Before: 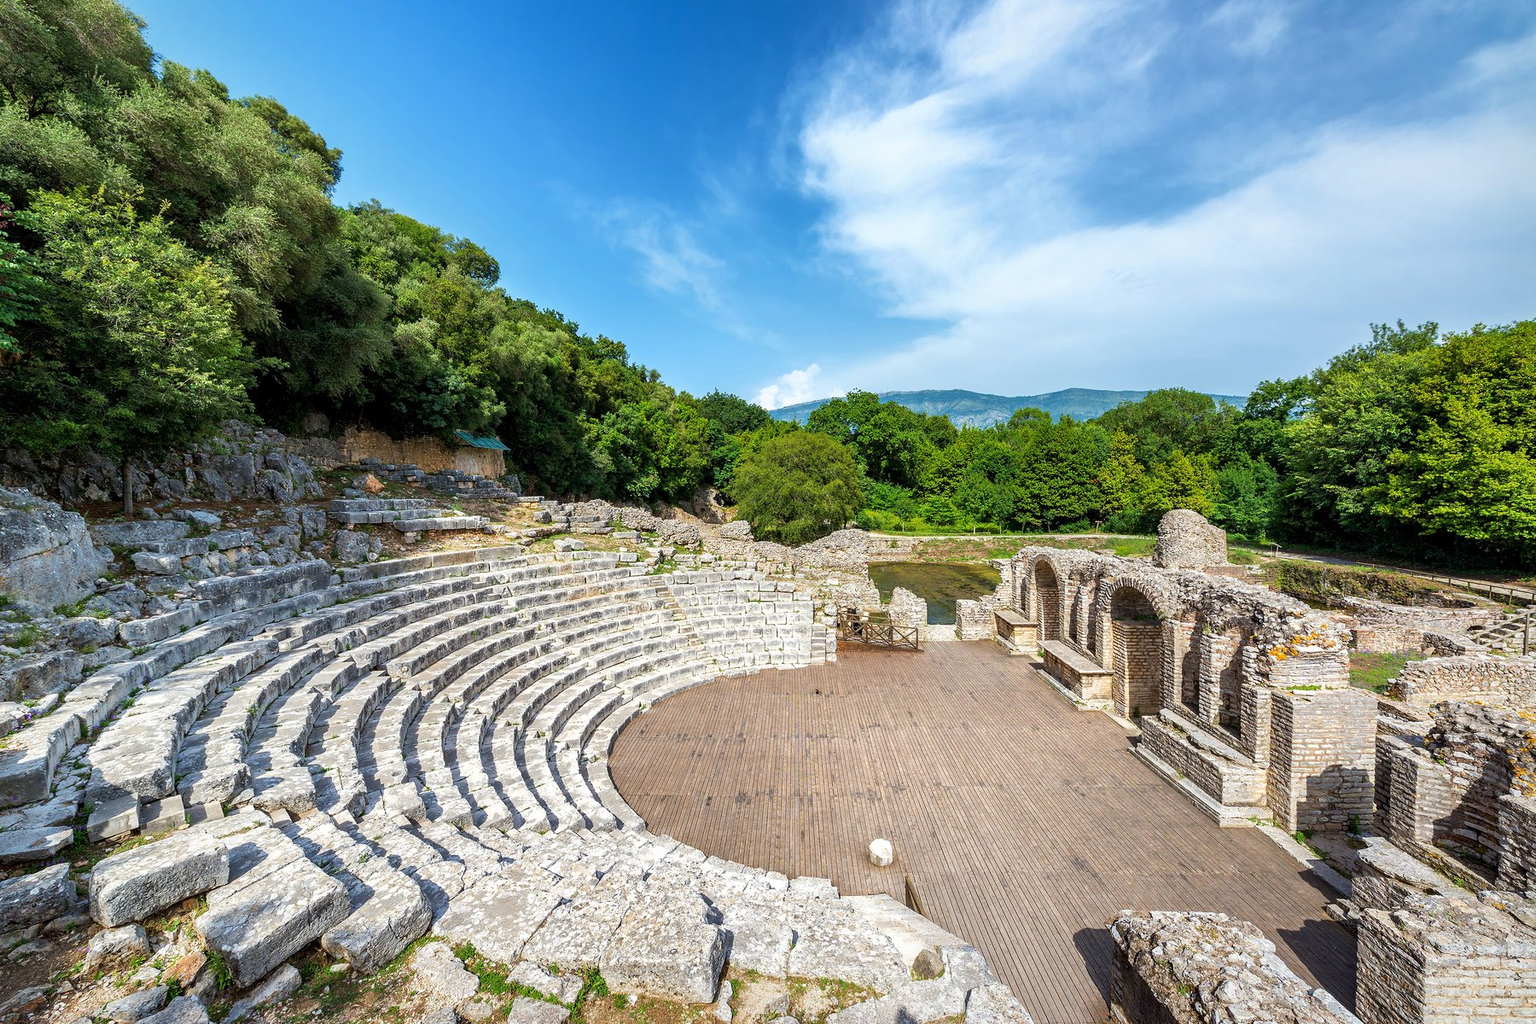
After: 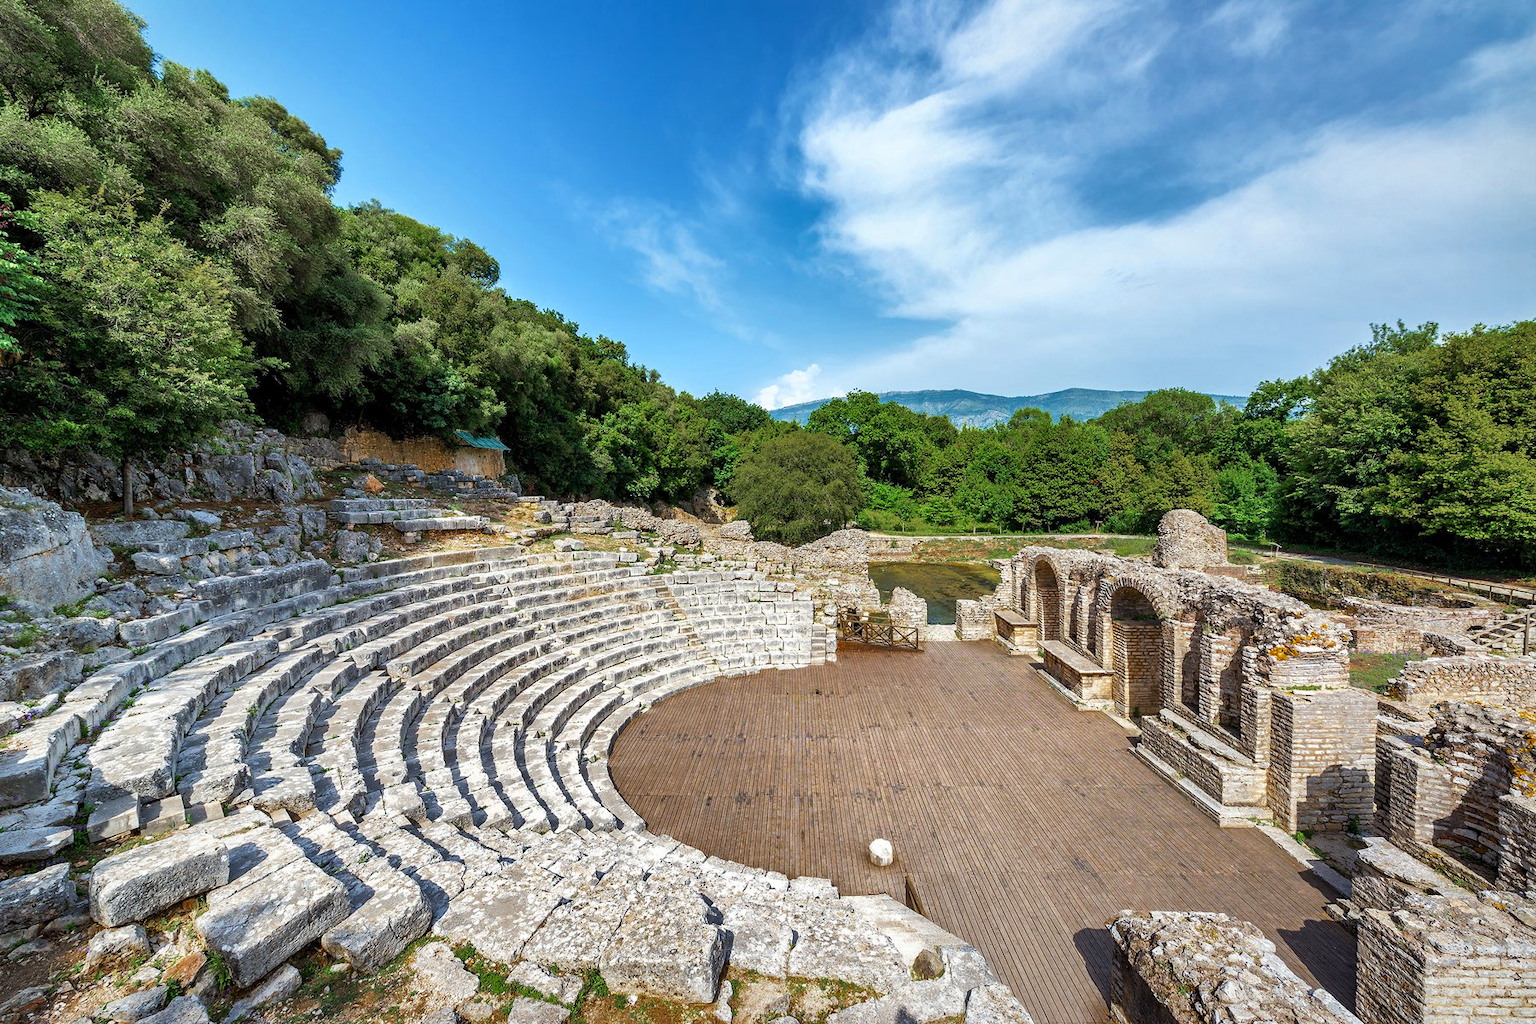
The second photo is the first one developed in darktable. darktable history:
color zones: curves: ch0 [(0.11, 0.396) (0.195, 0.36) (0.25, 0.5) (0.303, 0.412) (0.357, 0.544) (0.75, 0.5) (0.967, 0.328)]; ch1 [(0, 0.468) (0.112, 0.512) (0.202, 0.6) (0.25, 0.5) (0.307, 0.352) (0.357, 0.544) (0.75, 0.5) (0.963, 0.524)]
shadows and highlights: soften with gaussian
